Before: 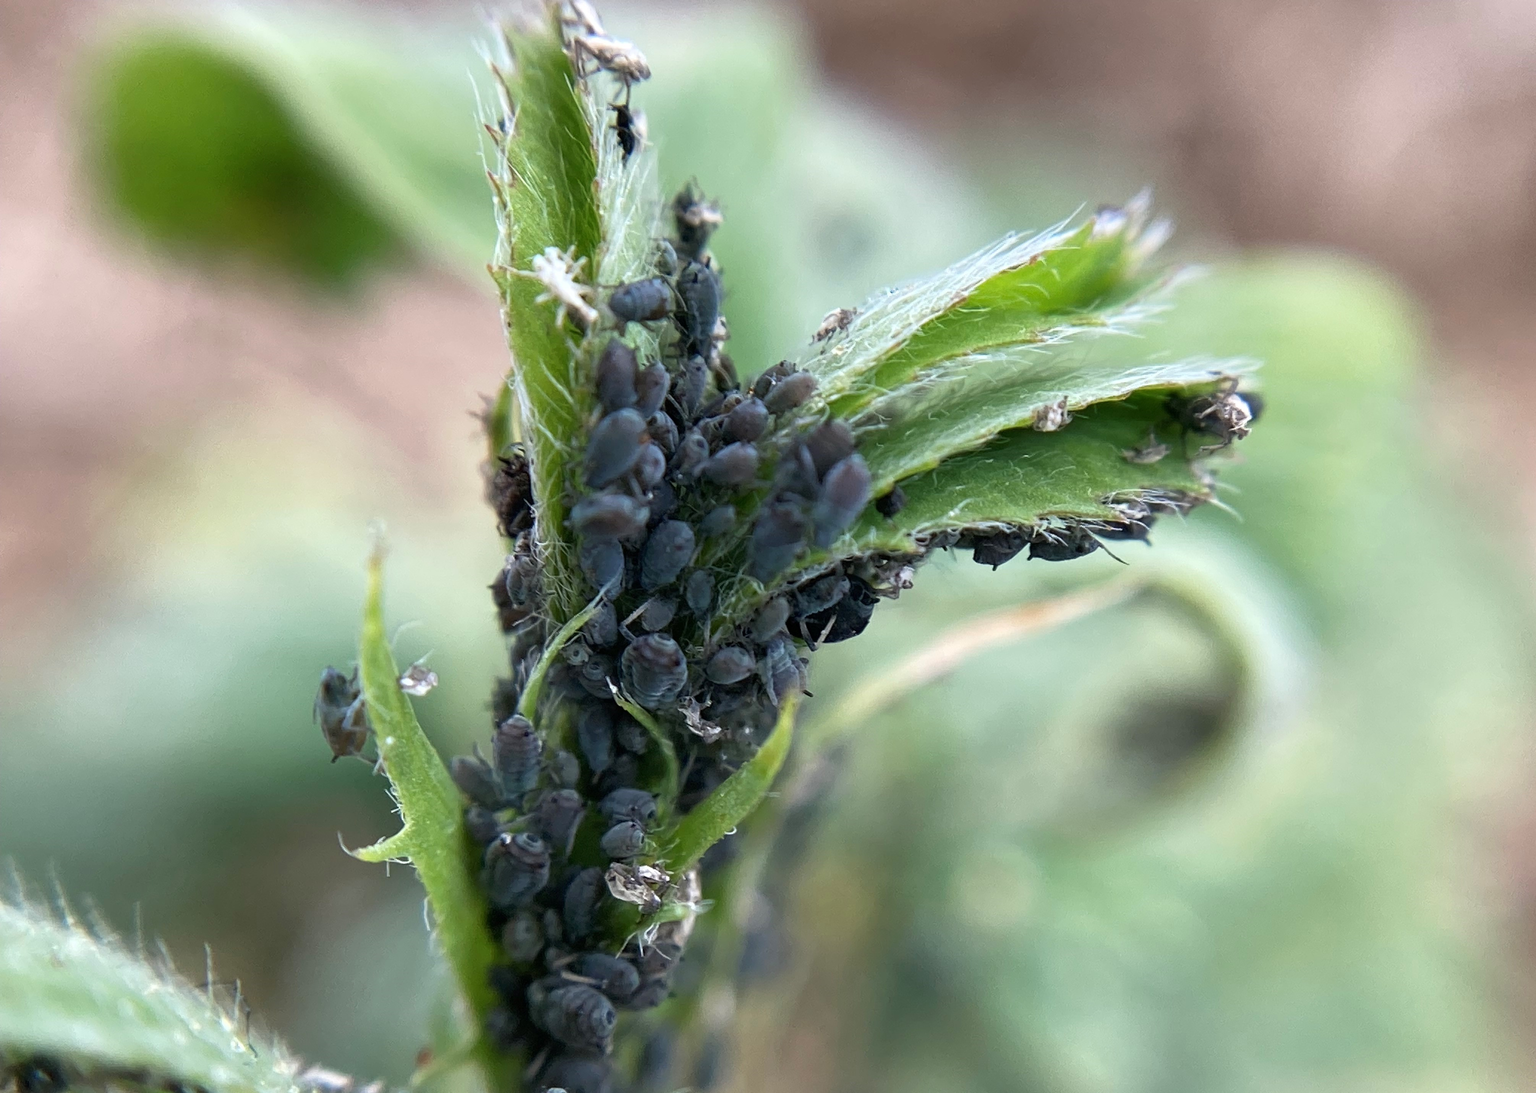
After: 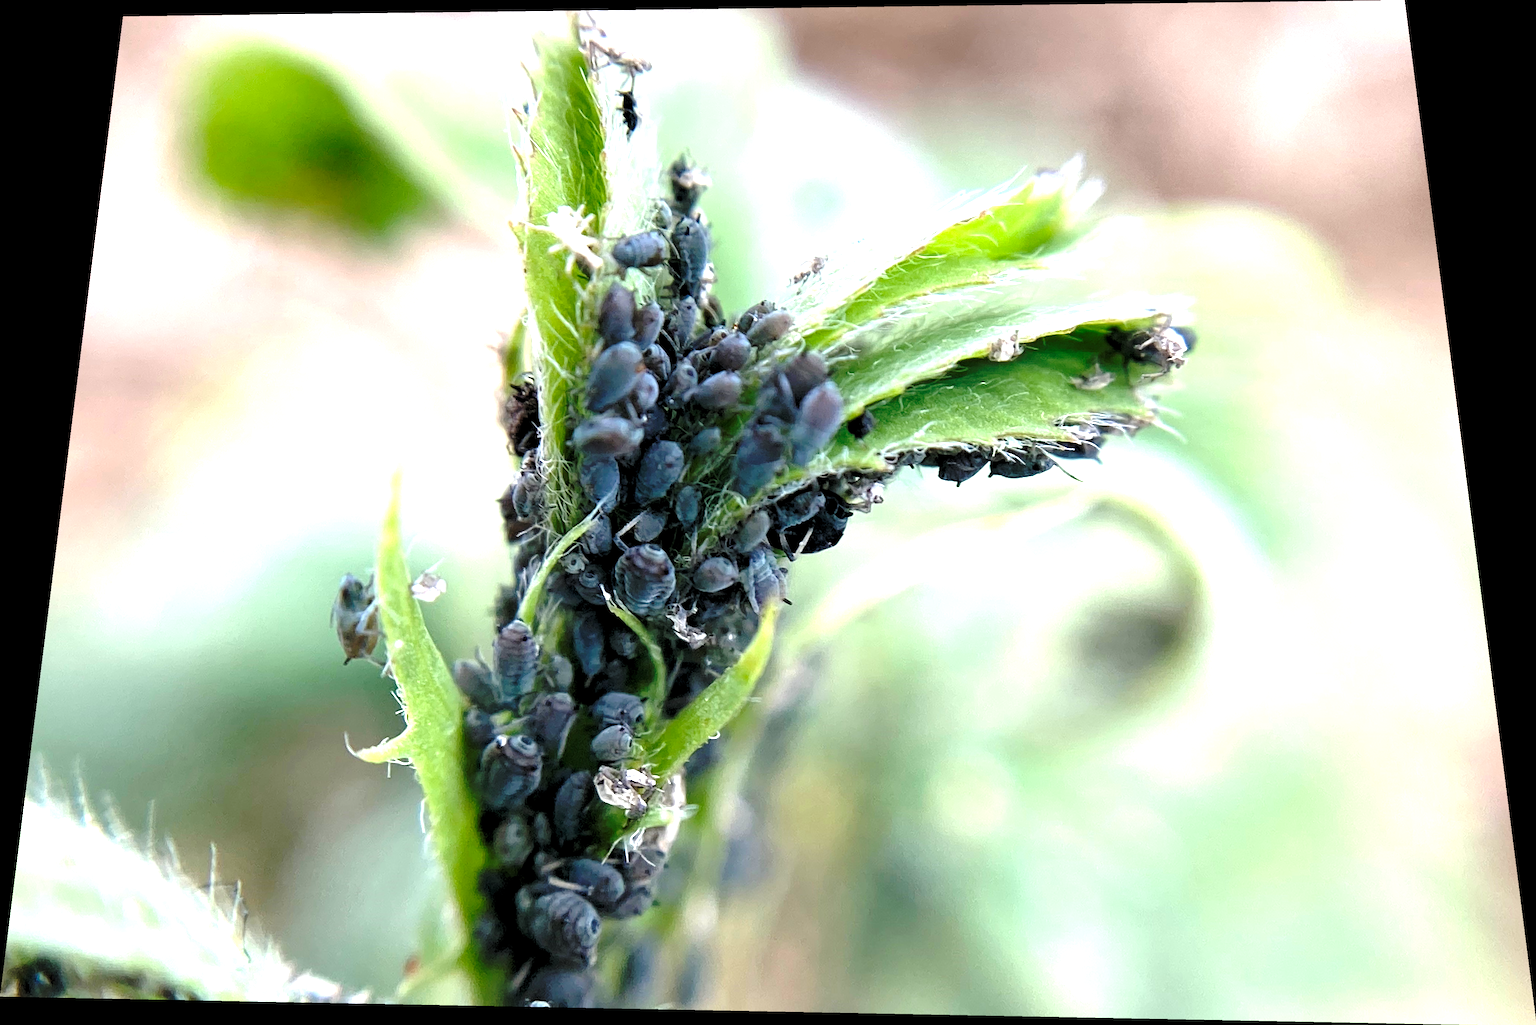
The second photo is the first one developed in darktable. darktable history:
rotate and perspective: rotation 0.128°, lens shift (vertical) -0.181, lens shift (horizontal) -0.044, shear 0.001, automatic cropping off
exposure: exposure 1 EV, compensate highlight preservation false
rgb levels: levels [[0.013, 0.434, 0.89], [0, 0.5, 1], [0, 0.5, 1]]
base curve: curves: ch0 [(0, 0) (0.073, 0.04) (0.157, 0.139) (0.492, 0.492) (0.758, 0.758) (1, 1)], preserve colors none
